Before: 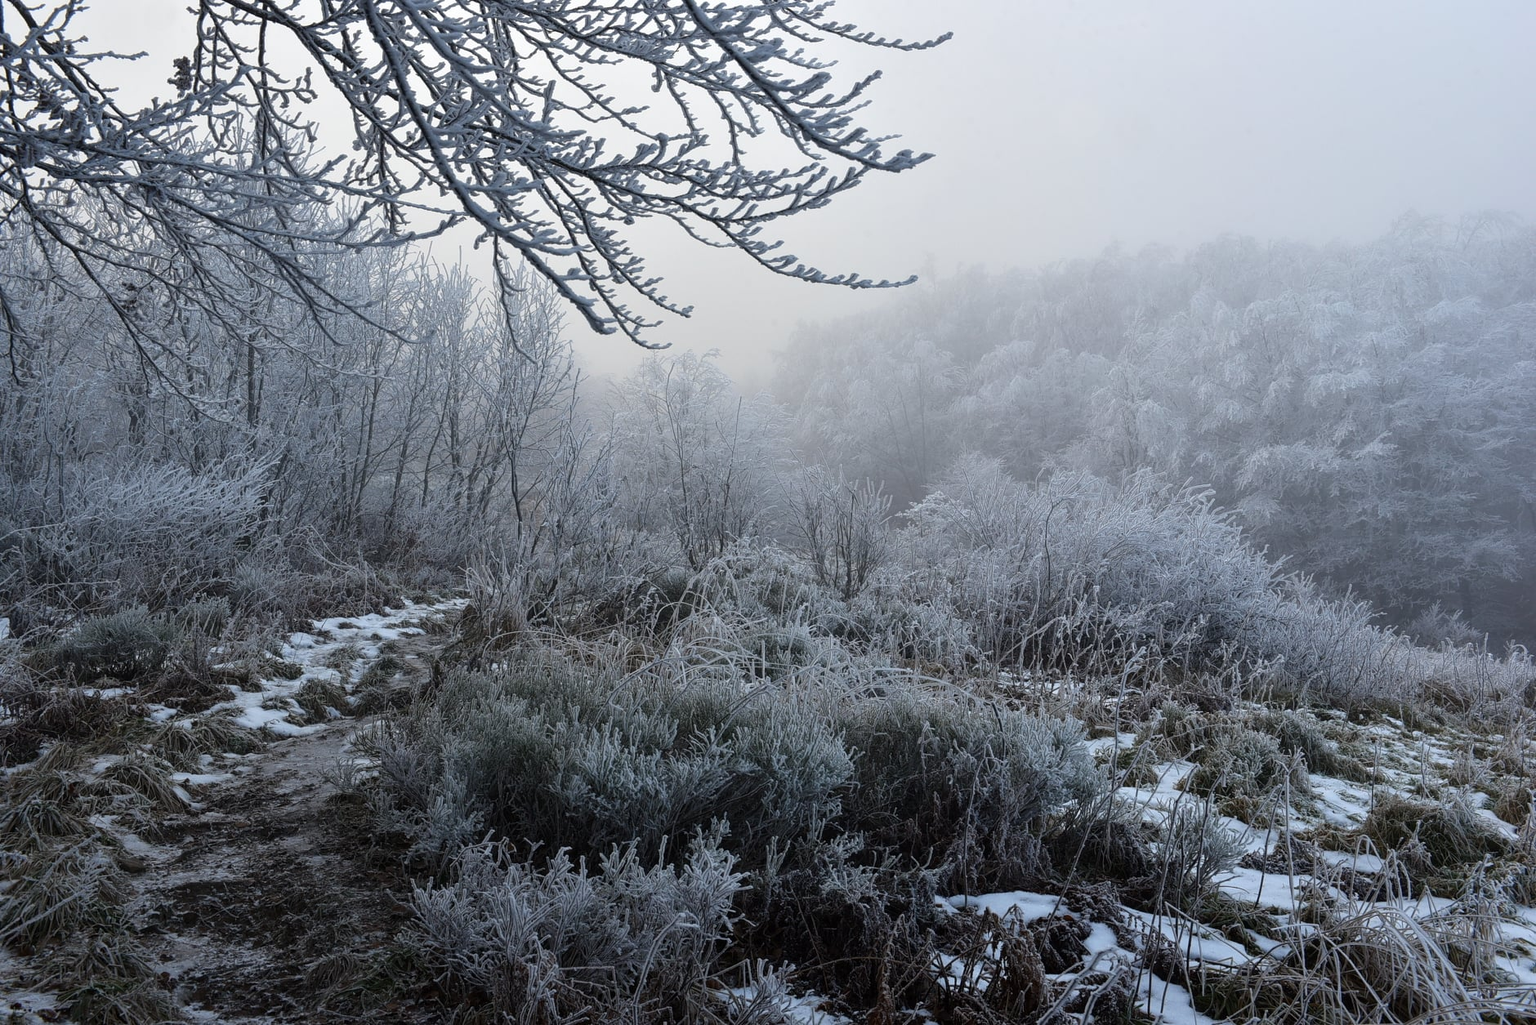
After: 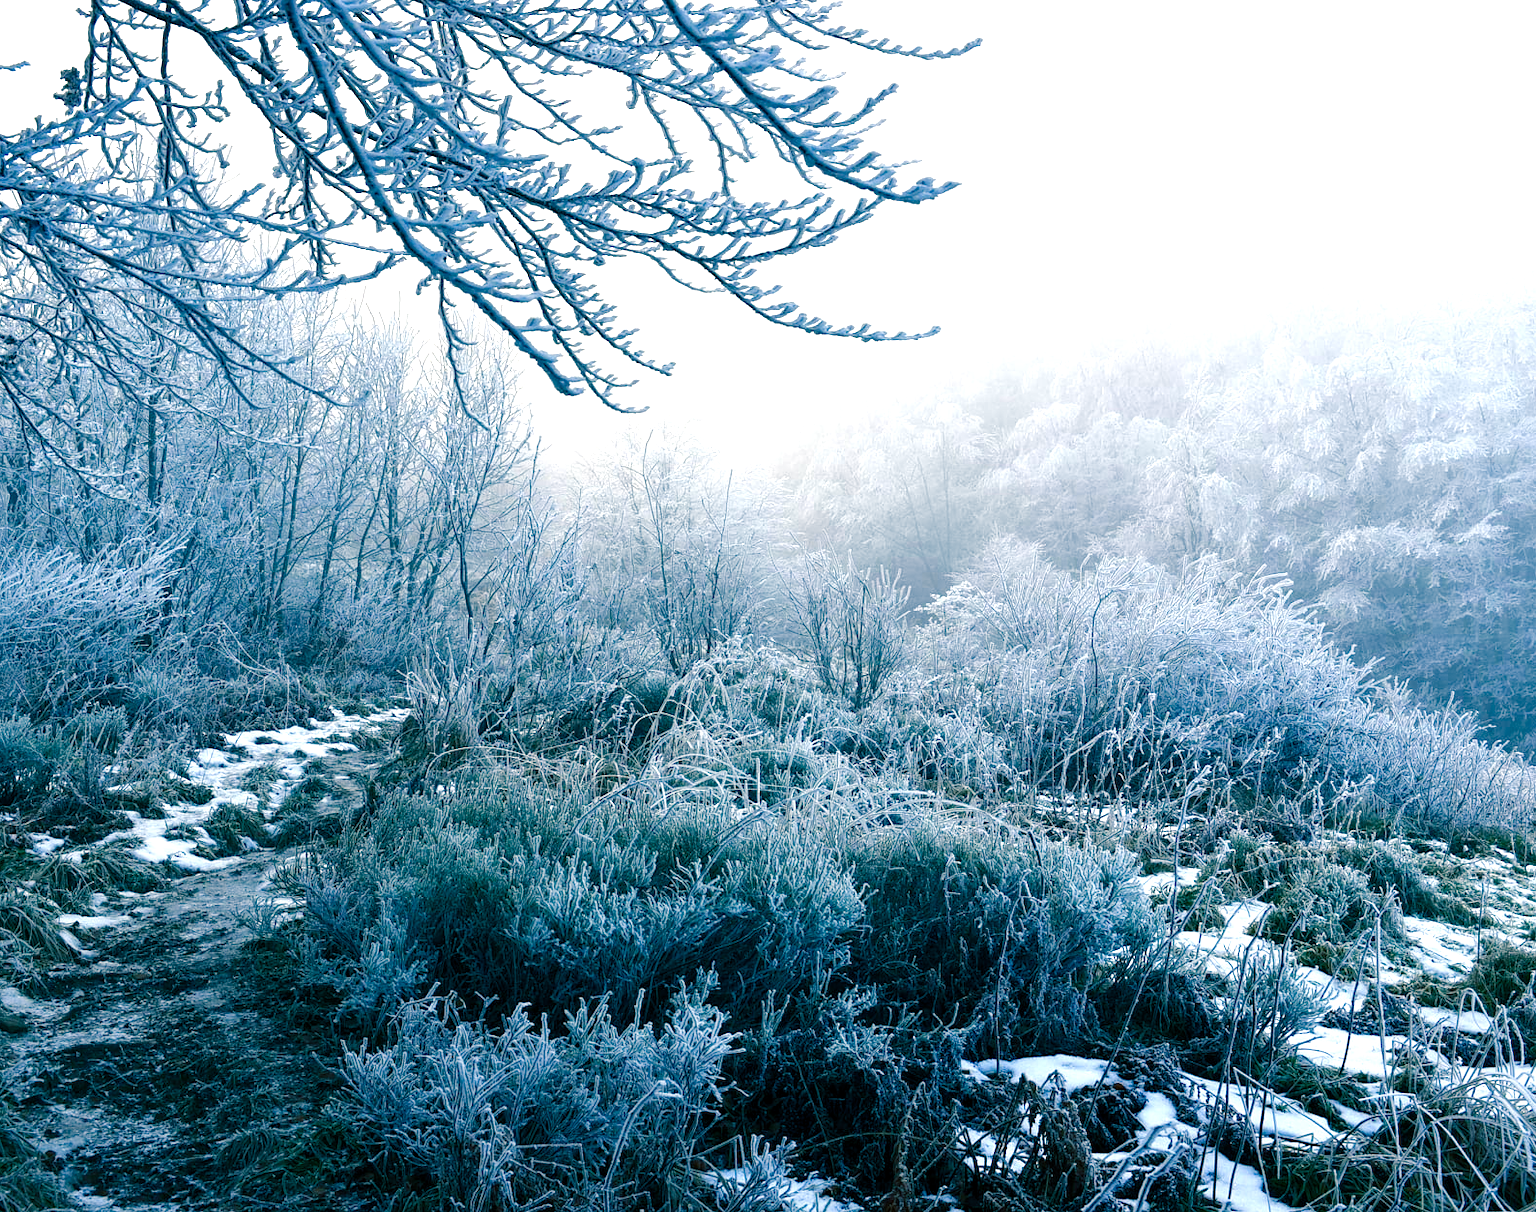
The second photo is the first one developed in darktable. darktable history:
crop: left 7.997%, right 7.462%
color balance rgb: shadows lift › luminance -28.534%, shadows lift › chroma 10.343%, shadows lift › hue 229.12°, highlights gain › chroma 2.162%, highlights gain › hue 74.98°, linear chroma grading › shadows 31.517%, linear chroma grading › global chroma -1.85%, linear chroma grading › mid-tones 4.39%, perceptual saturation grading › global saturation 20%, perceptual saturation grading › highlights -50.186%, perceptual saturation grading › shadows 30.661%, contrast -9.407%
levels: levels [0.012, 0.367, 0.697]
